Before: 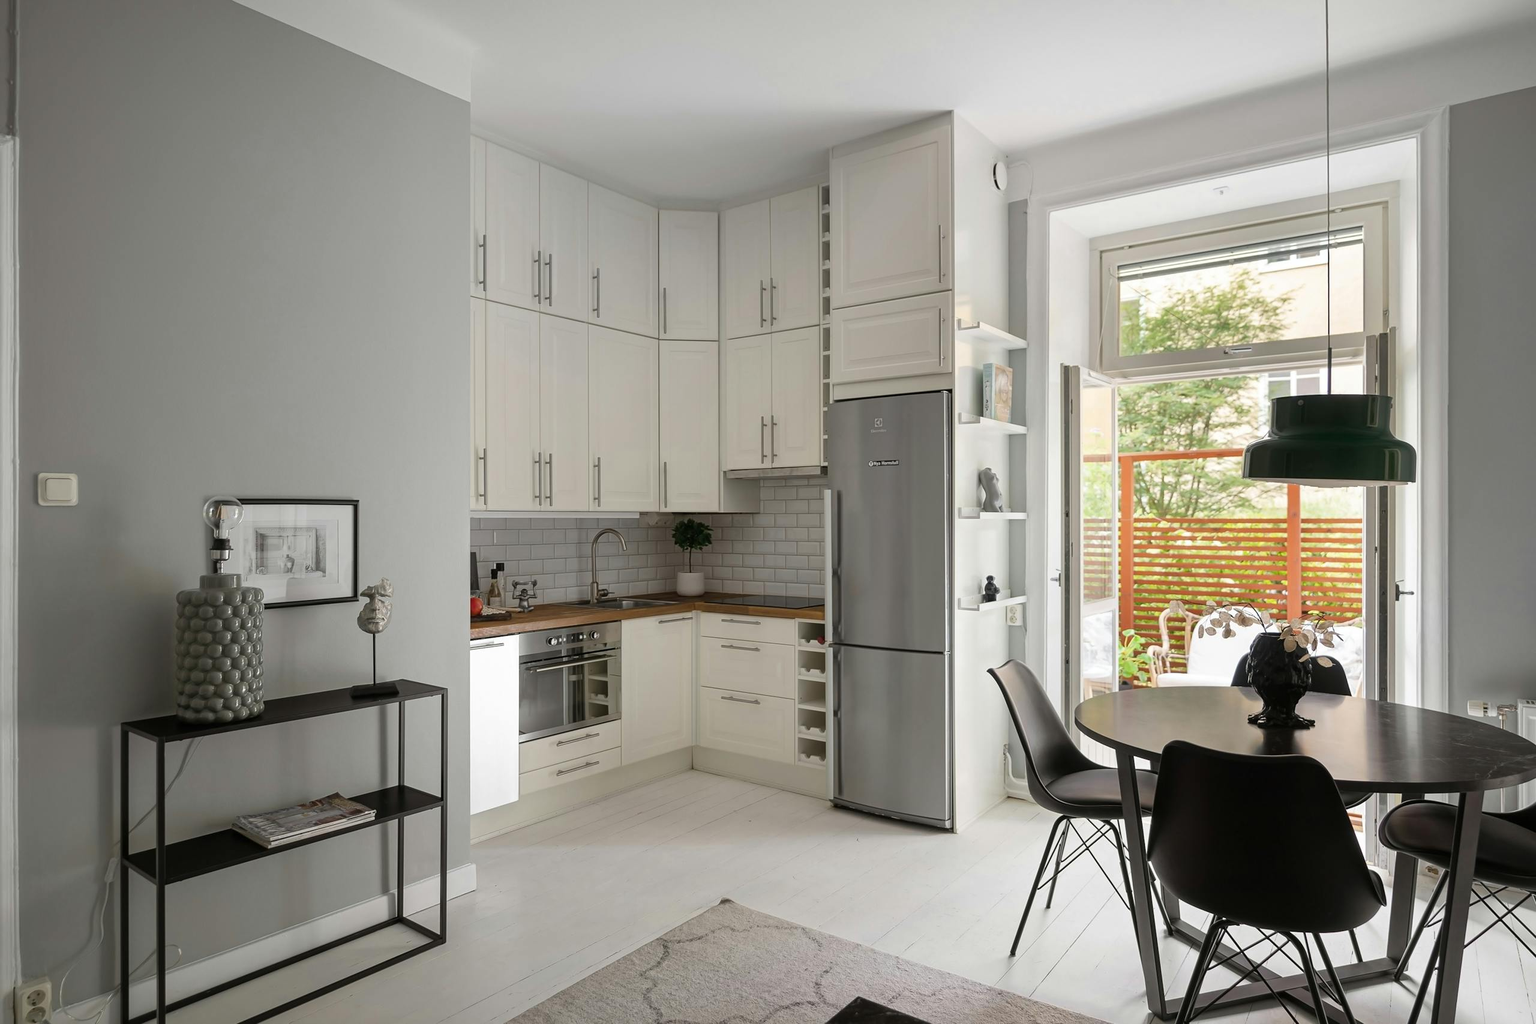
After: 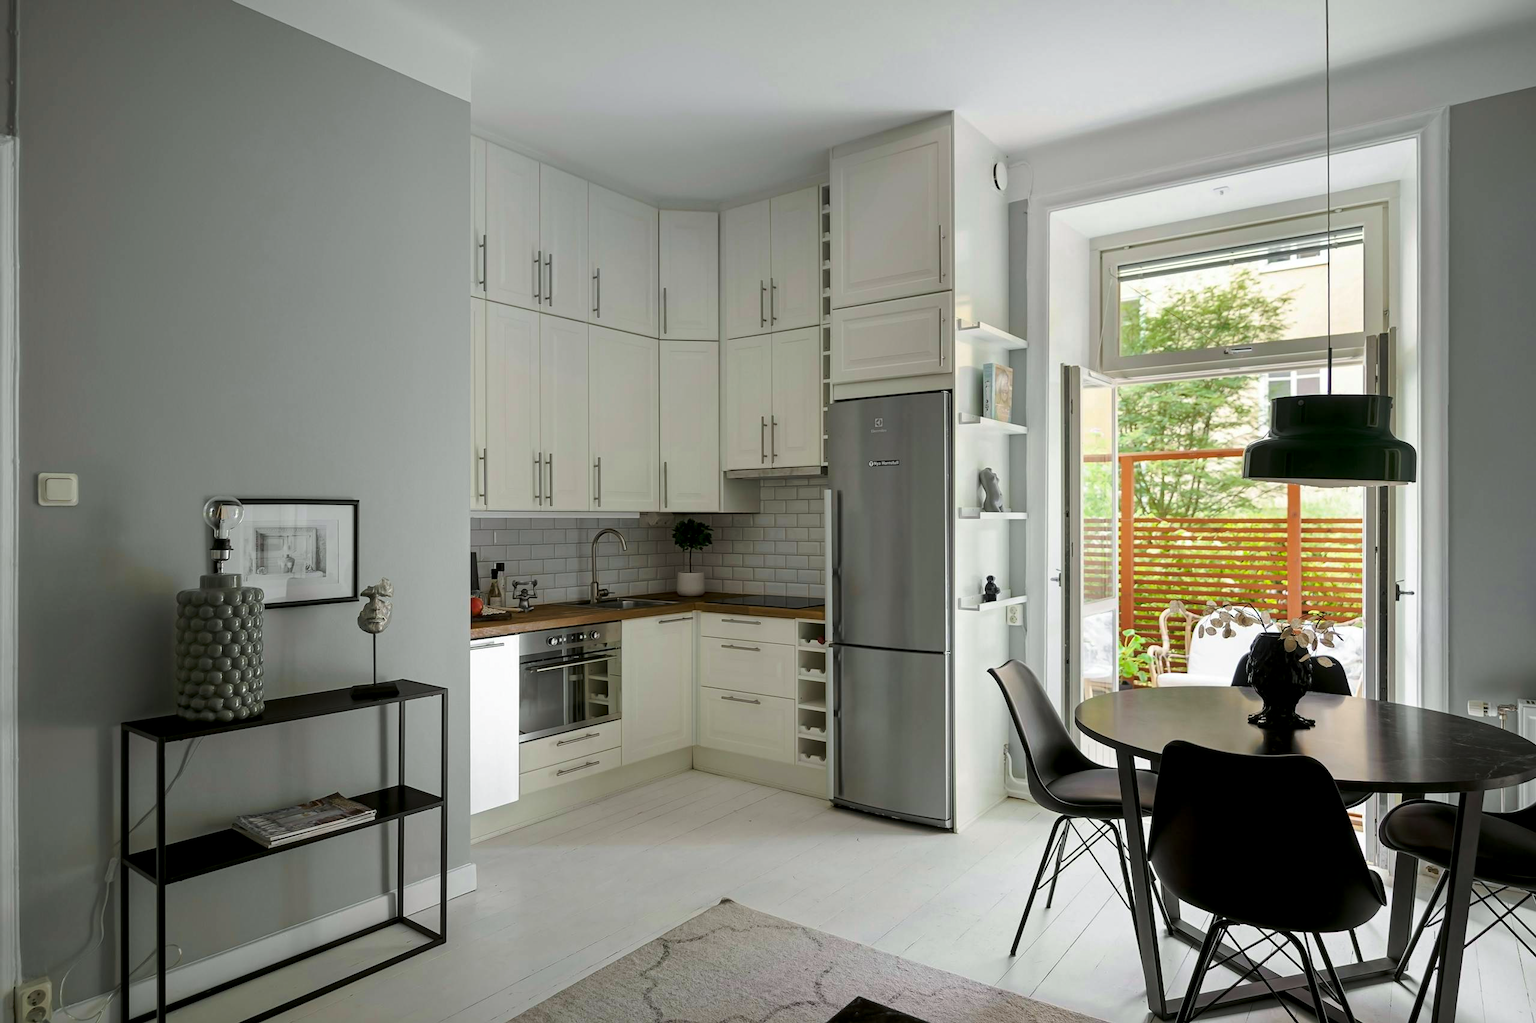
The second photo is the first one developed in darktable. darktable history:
tone curve: curves: ch0 [(0, 0) (0.003, 0.002) (0.011, 0.009) (0.025, 0.02) (0.044, 0.035) (0.069, 0.055) (0.1, 0.08) (0.136, 0.109) (0.177, 0.142) (0.224, 0.179) (0.277, 0.222) (0.335, 0.268) (0.399, 0.329) (0.468, 0.409) (0.543, 0.495) (0.623, 0.579) (0.709, 0.669) (0.801, 0.767) (0.898, 0.885) (1, 1)], preserve colors none
color look up table: target L [79.39, 72.12, 59.58, 44.38, 200.12, 100, 79.31, 68.94, 64.7, 59.43, 53.07, 51.28, 45.11, 37.62, 55.11, 50.66, 39.29, 37.28, 29.64, 18.23, 70.14, 68.25, 50.98, 47.28, 0 ×25], target a [-1.117, -24.85, -41.8, -15.2, -0.016, 0, -3.652, 12.48, 16.47, 32.74, -0.209, 48.77, 48.75, 16.52, 11.7, 50.45, 16.59, -0.161, 29.93, 0.319, -29.91, -0.928, -14.82, -1.179, 0 ×25], target b [-0.867, 59.71, 35.37, 26.56, 0.202, -0.002, 69.98, 63.97, 15.43, 59.59, -0.447, 14, 30.15, 18.85, -26.03, -17.42, -50.78, -1.378, -25.22, -1.577, -2.267, -1.272, -28.57, -27.93, 0 ×25], num patches 24
